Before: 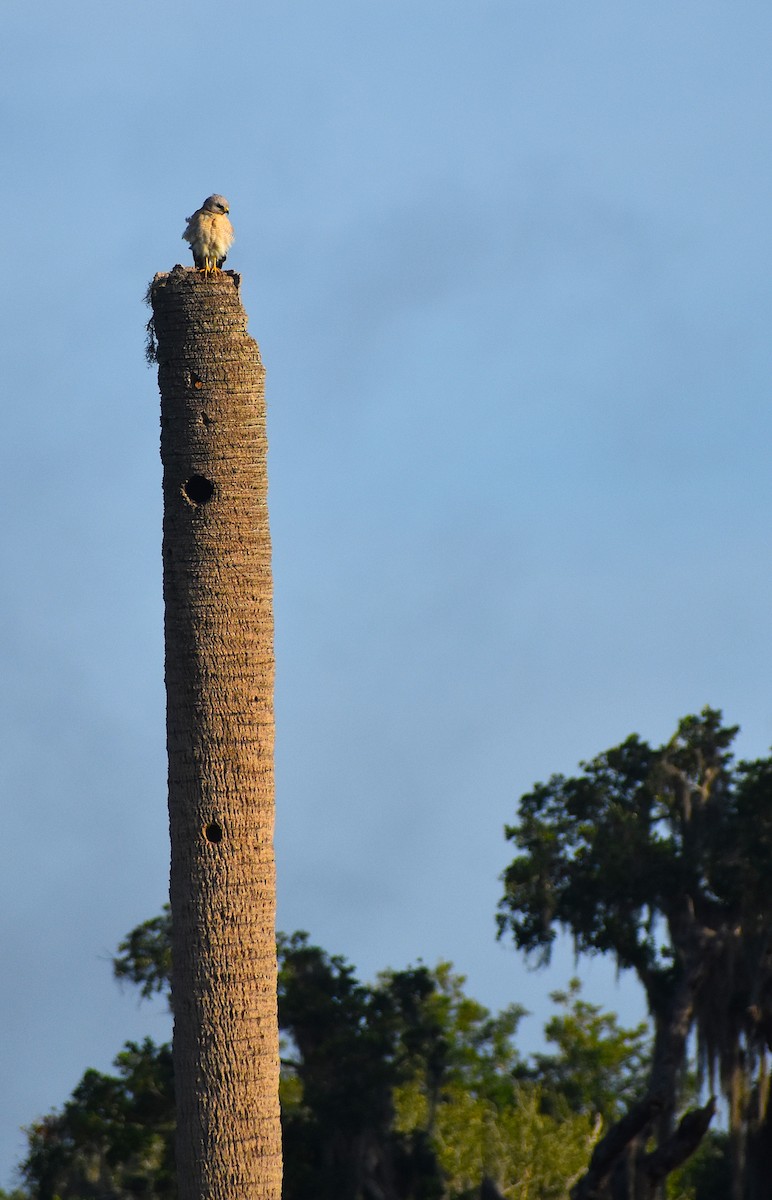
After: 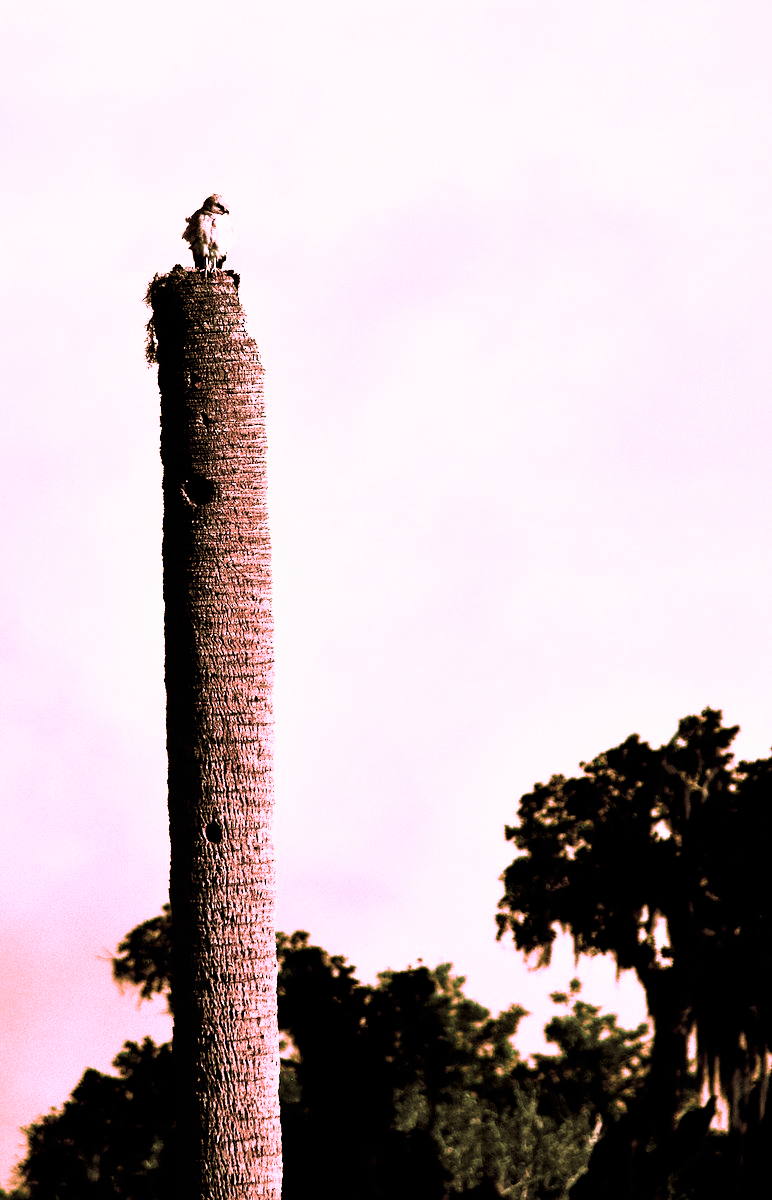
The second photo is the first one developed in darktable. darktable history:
tone curve: curves: ch0 [(0, 0) (0.003, 0) (0.011, 0) (0.025, 0) (0.044, 0.001) (0.069, 0.003) (0.1, 0.003) (0.136, 0.006) (0.177, 0.014) (0.224, 0.056) (0.277, 0.128) (0.335, 0.218) (0.399, 0.346) (0.468, 0.512) (0.543, 0.713) (0.623, 0.898) (0.709, 0.987) (0.801, 0.99) (0.898, 0.99) (1, 1)], preserve colors none
color look up table: target L [83.42, 83.38, 83.38, 83.42, 79.45, 79.45, 83.38, 62.07, 58.29, 55.91, 49.14, 30.39, 0, 200.2, 83.42, 93.49, 83.42, 74.65, 58.31, 53.7, 53.68, 53.55, 44.91, 44.03, 29.05, 26.27, 83.38, 83.35, 74.72, 60.29, 56.6, 55.44, 54.36, 53.03, 36.35, 32.46, 31.77, 30.91, 10.29, 93.52, 83.42, 83.38, 83.42, 83.38, 60.58, 58.3, 57.97, 55.94, 41.21], target a [60.08, 59.99, 59.99, 60.08, 72.61, 72.61, 59.99, 4.405, 10.06, 14.31, 10.14, 5.777, 0, 0, 60.08, 24.02, 60.08, 54.03, 10.69, 16.26, 15.3, 14.81, 9.113, 10.27, 7.793, 6.743, 59.99, 58.67, 54.93, 6.78, 13.96, 15.61, 15.76, 15.19, 7.06, 6.115, 6.692, 6.324, 4.274, 24.1, 60.08, 59.99, 60.08, 59.99, 6.576, 10.66, 10.23, 14.4, 8.433], target b [-29.57, -29.13, -29.13, -29.57, -19.48, -19.48, -29.13, 5.67, 11.52, 13.16, 13.21, 8.62, 0, 0, -29.57, -11.78, -29.57, 11.41, 11.56, 13.8, 14.39, 13.76, 11.08, 12.39, 8.804, 5.923, -29.13, -12.95, -0.076, 8.952, 12.14, 13.1, 13.93, 13.99, 9.376, 9.358, 10.45, 9.352, 1.624, -12.23, -29.57, -29.13, -29.57, -29.13, 8.024, 11.72, 11.73, 13.56, 10.78], num patches 49
